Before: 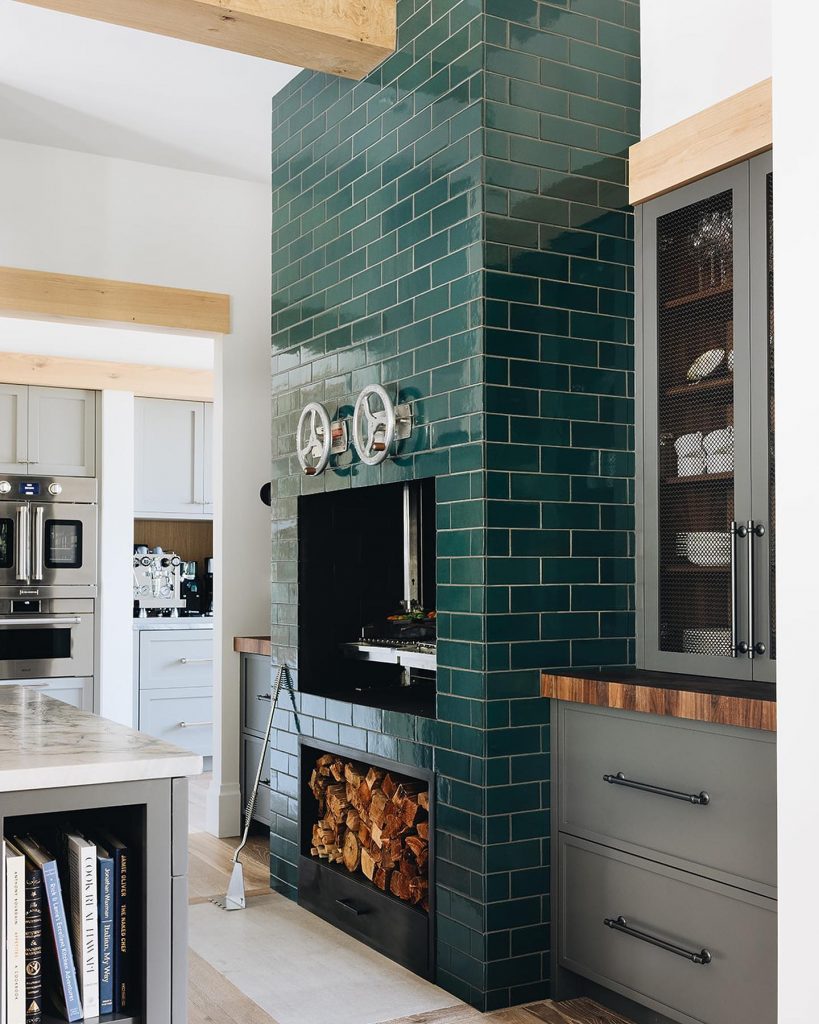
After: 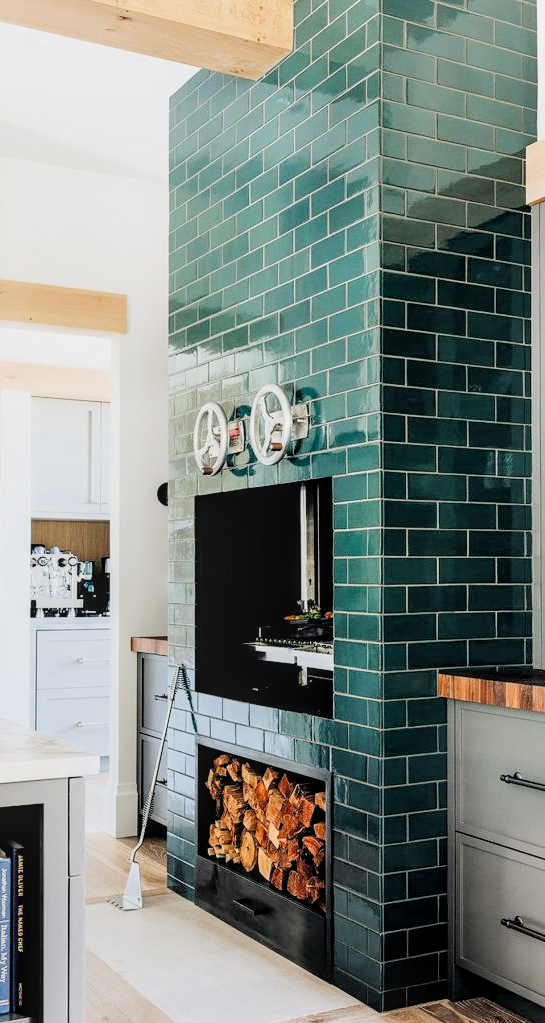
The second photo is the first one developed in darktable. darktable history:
crop and rotate: left 12.673%, right 20.66%
local contrast: on, module defaults
exposure: black level correction 0, exposure 1.2 EV, compensate highlight preservation false
filmic rgb: black relative exposure -4.14 EV, white relative exposure 5.1 EV, hardness 2.11, contrast 1.165
vibrance: vibrance 67%
